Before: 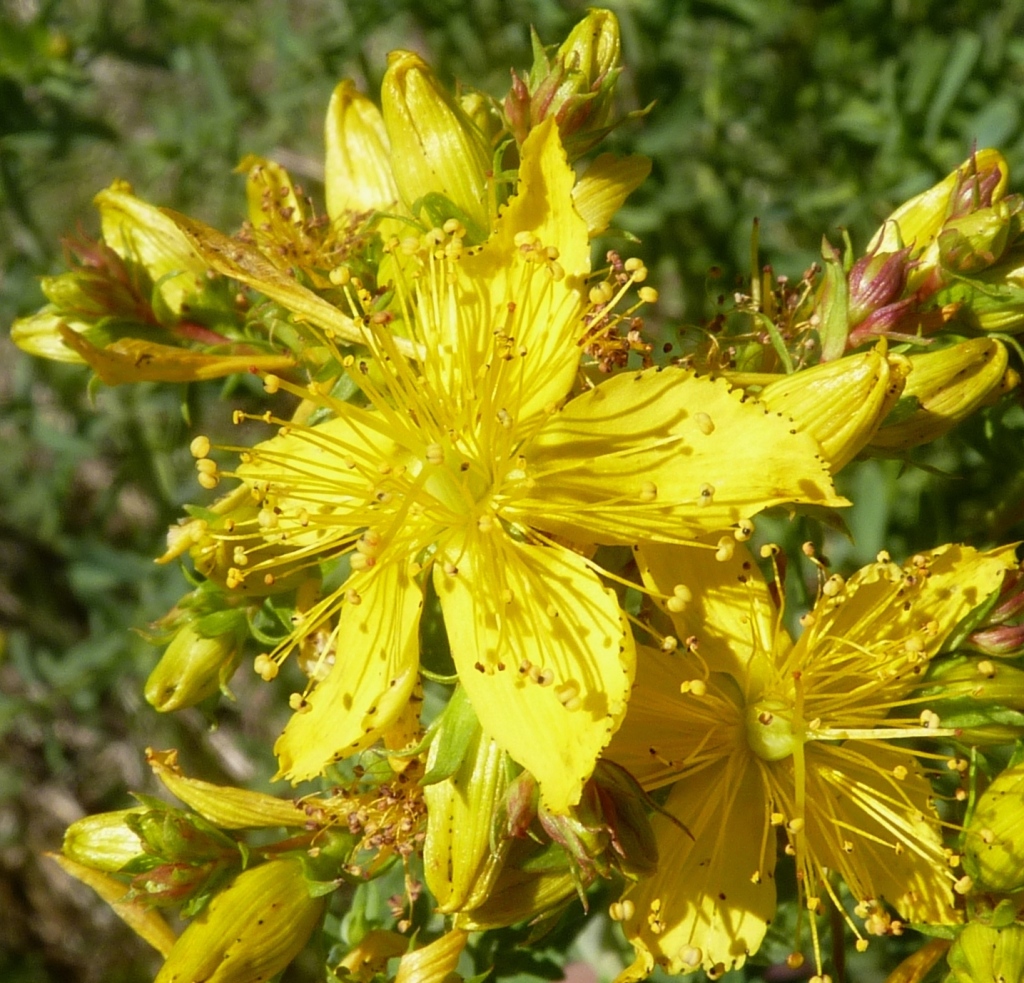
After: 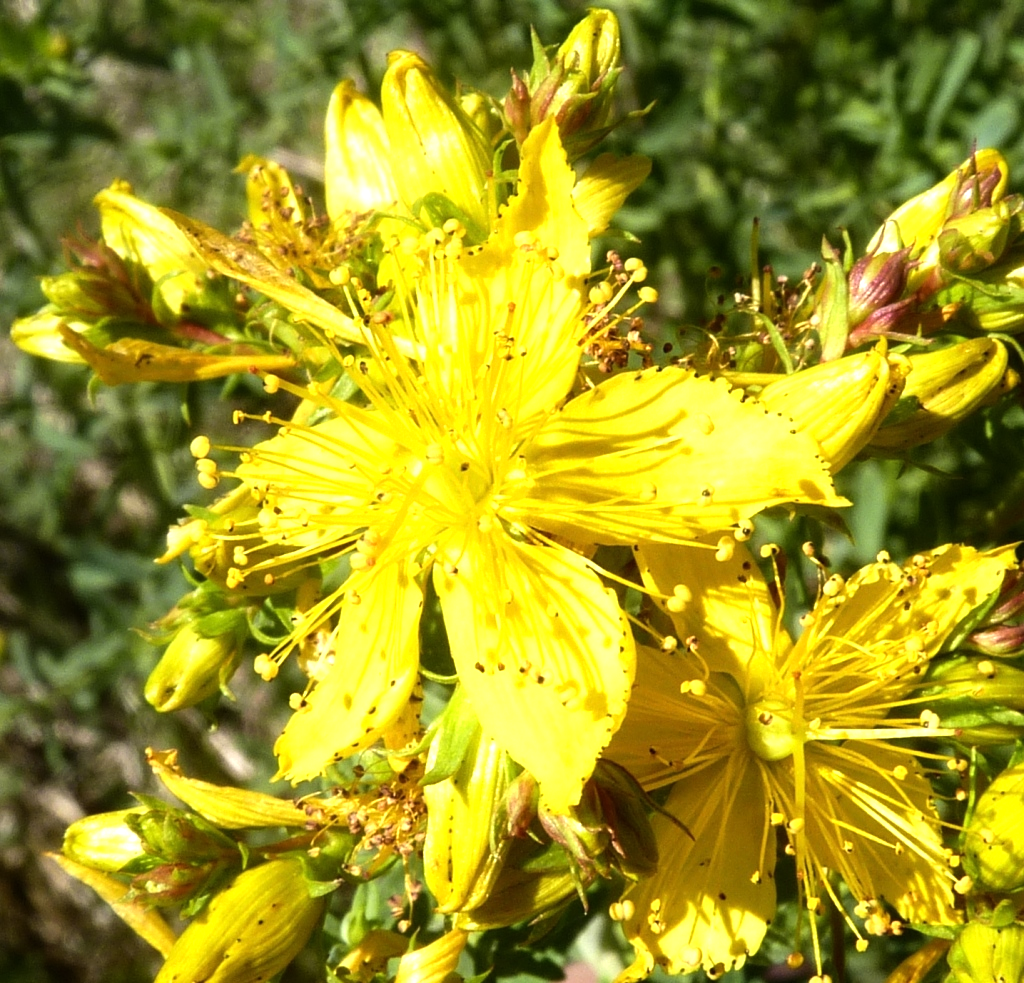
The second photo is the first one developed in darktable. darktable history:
exposure: exposure 0.18 EV, compensate highlight preservation false
tone equalizer: -8 EV -0.739 EV, -7 EV -0.711 EV, -6 EV -0.611 EV, -5 EV -0.374 EV, -3 EV 0.383 EV, -2 EV 0.6 EV, -1 EV 0.688 EV, +0 EV 0.767 EV, edges refinement/feathering 500, mask exposure compensation -1.57 EV, preserve details no
